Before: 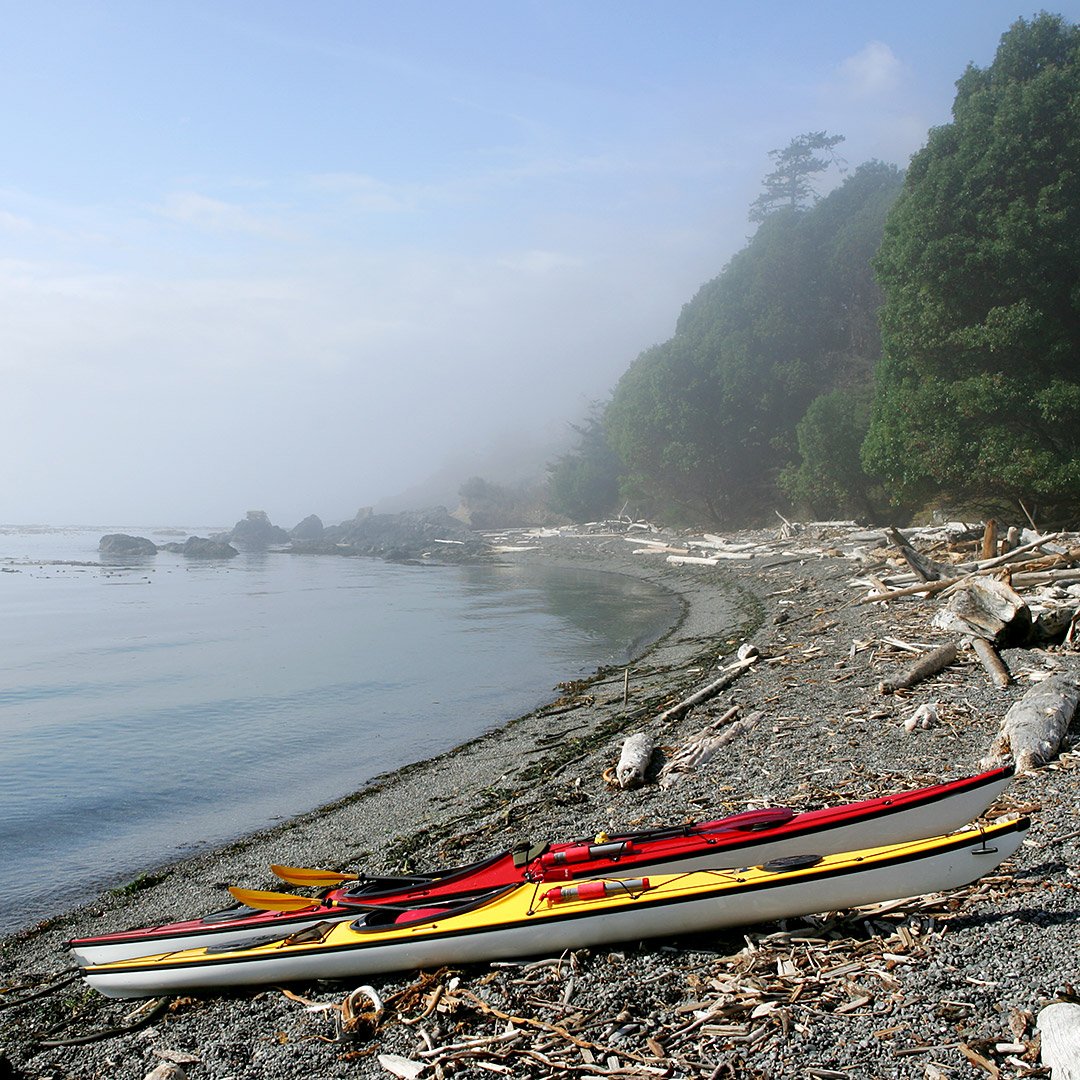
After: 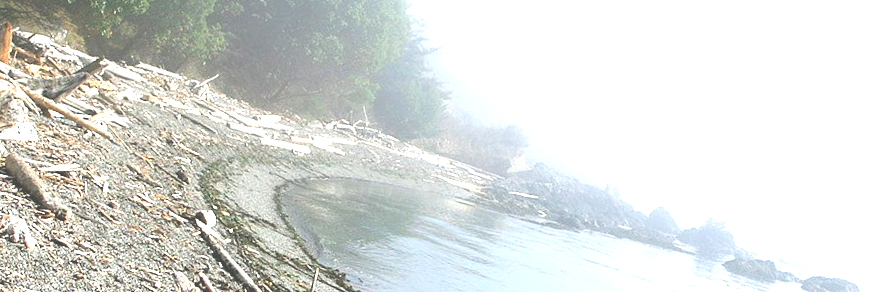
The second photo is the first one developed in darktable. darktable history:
crop and rotate: angle 16.12°, top 30.835%, bottom 35.653%
exposure: black level correction -0.023, exposure 1.397 EV, compensate highlight preservation false
